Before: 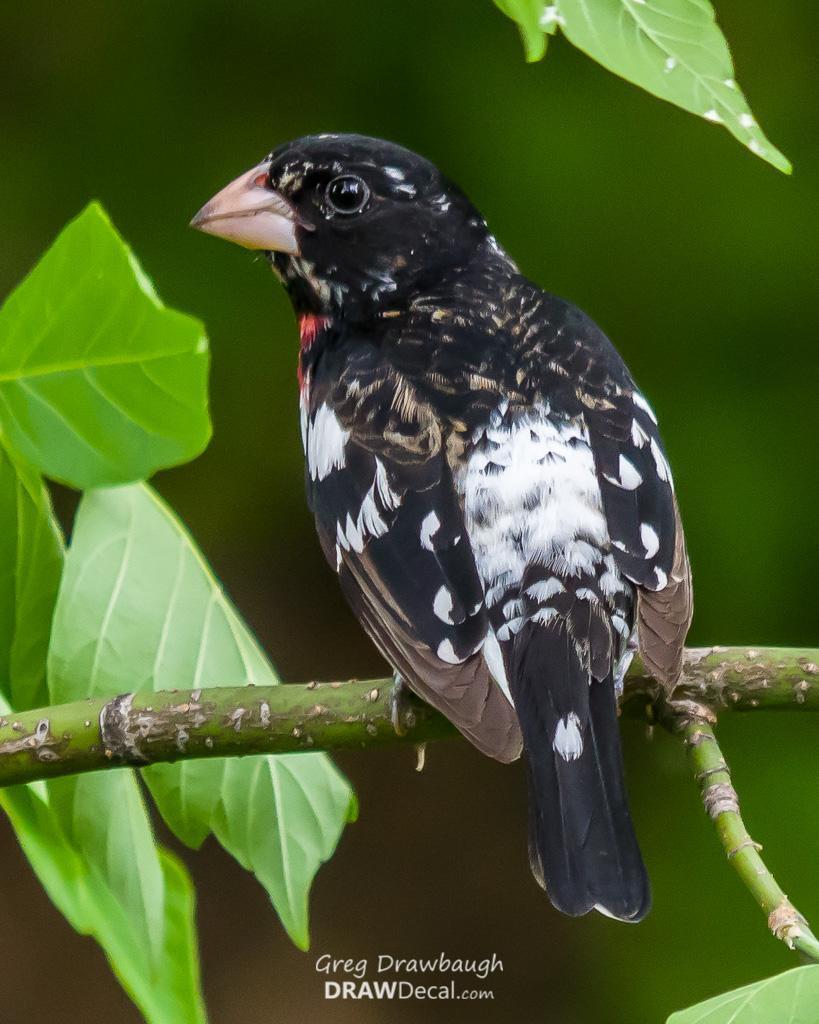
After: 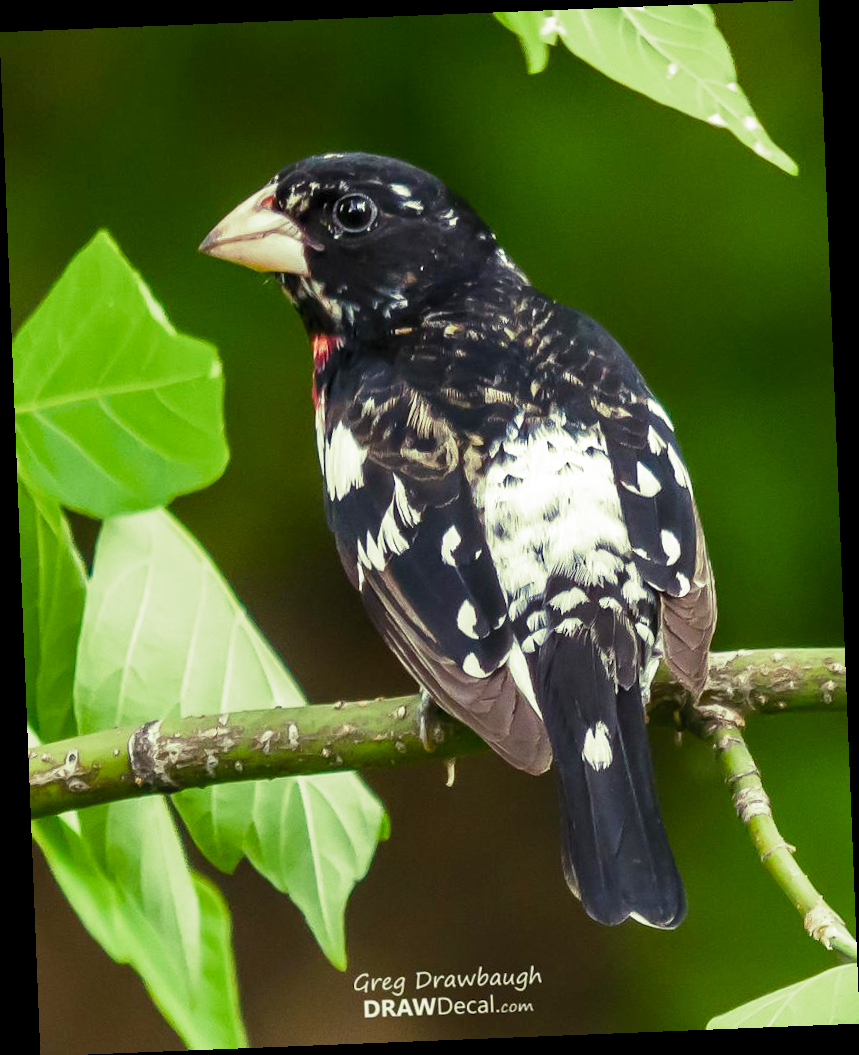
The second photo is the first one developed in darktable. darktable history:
rotate and perspective: rotation -2.29°, automatic cropping off
contrast brightness saturation: contrast 0.2, brightness 0.16, saturation 0.22
split-toning: shadows › hue 290.82°, shadows › saturation 0.34, highlights › saturation 0.38, balance 0, compress 50%
